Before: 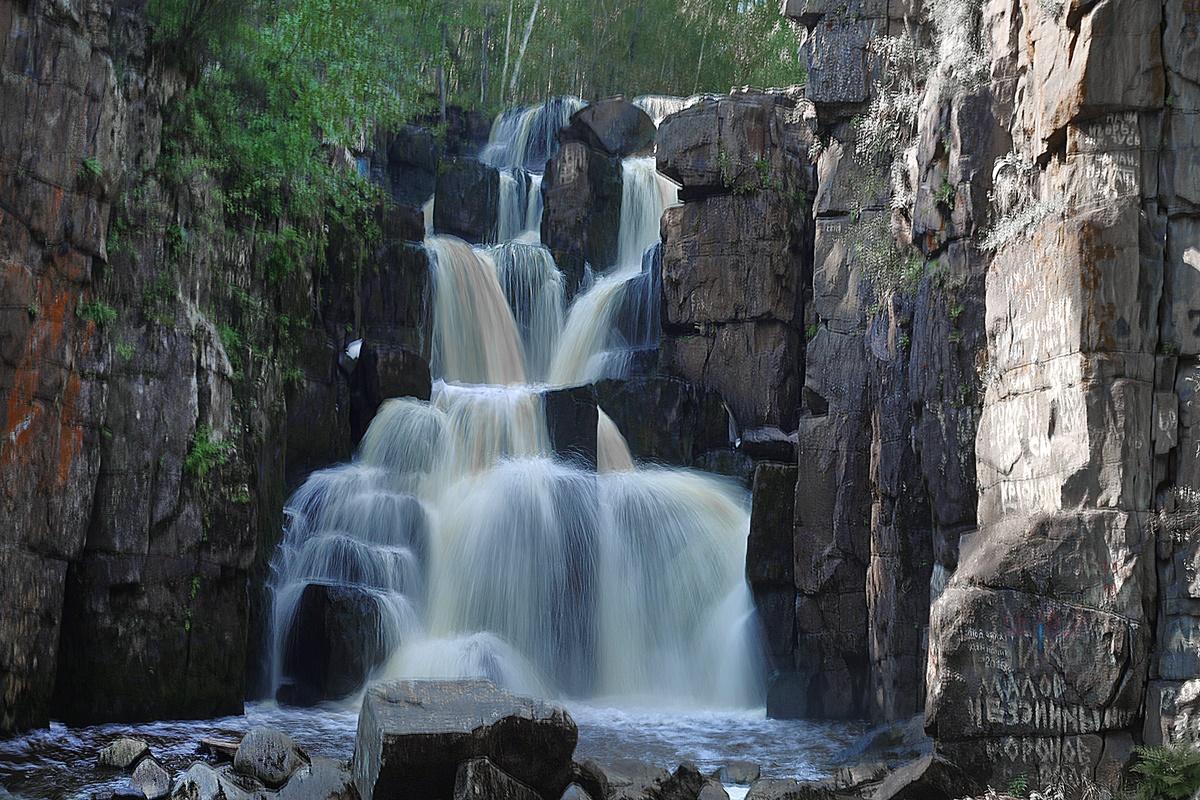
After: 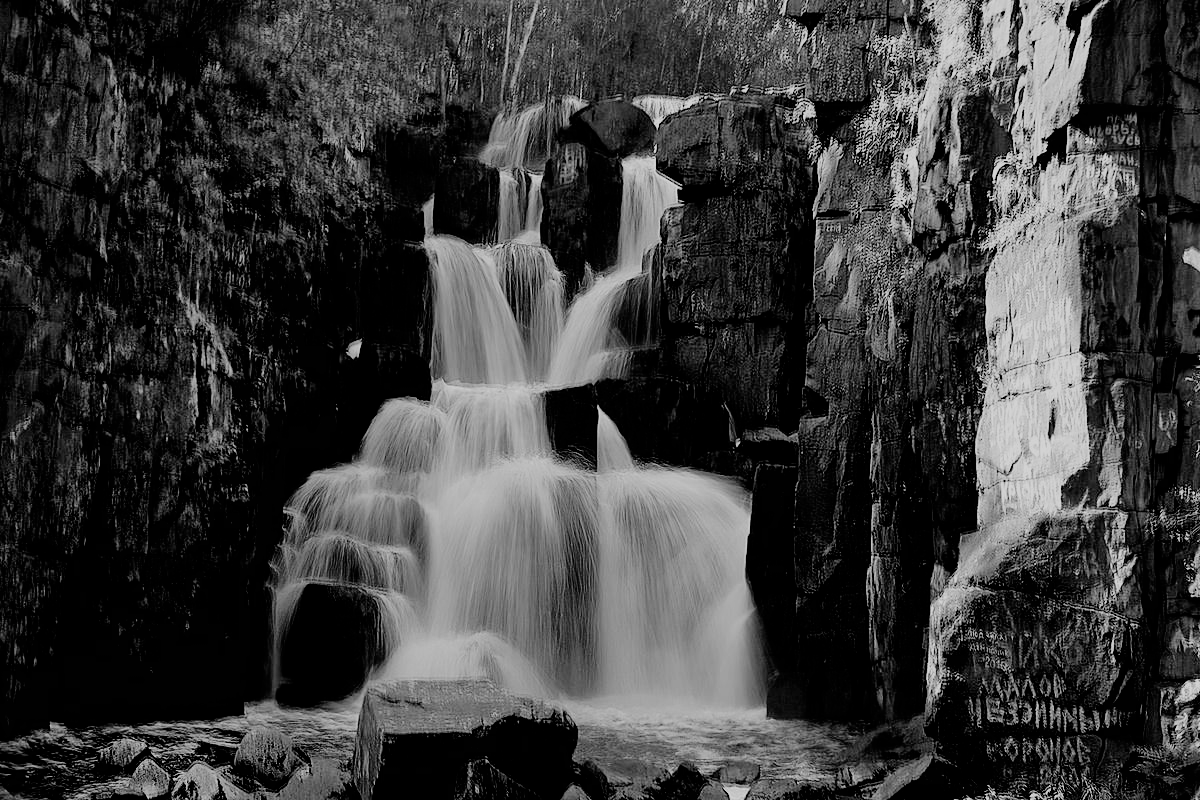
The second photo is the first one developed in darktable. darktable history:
filmic rgb: black relative exposure -3.21 EV, white relative exposure 7.02 EV, hardness 1.46, contrast 1.35
monochrome: on, module defaults
